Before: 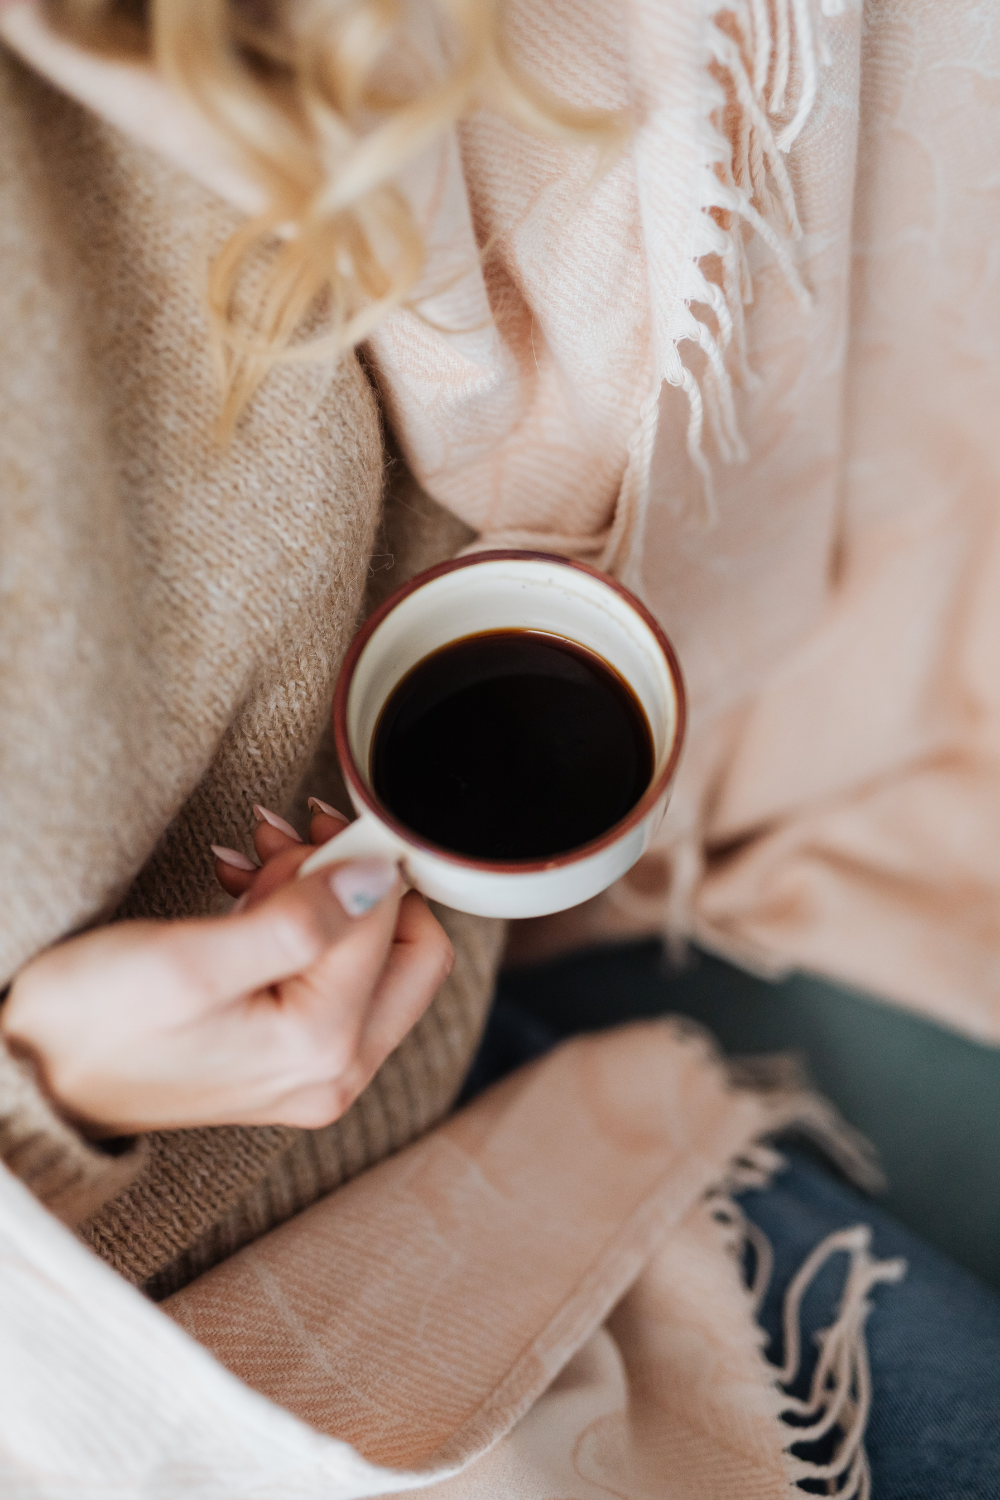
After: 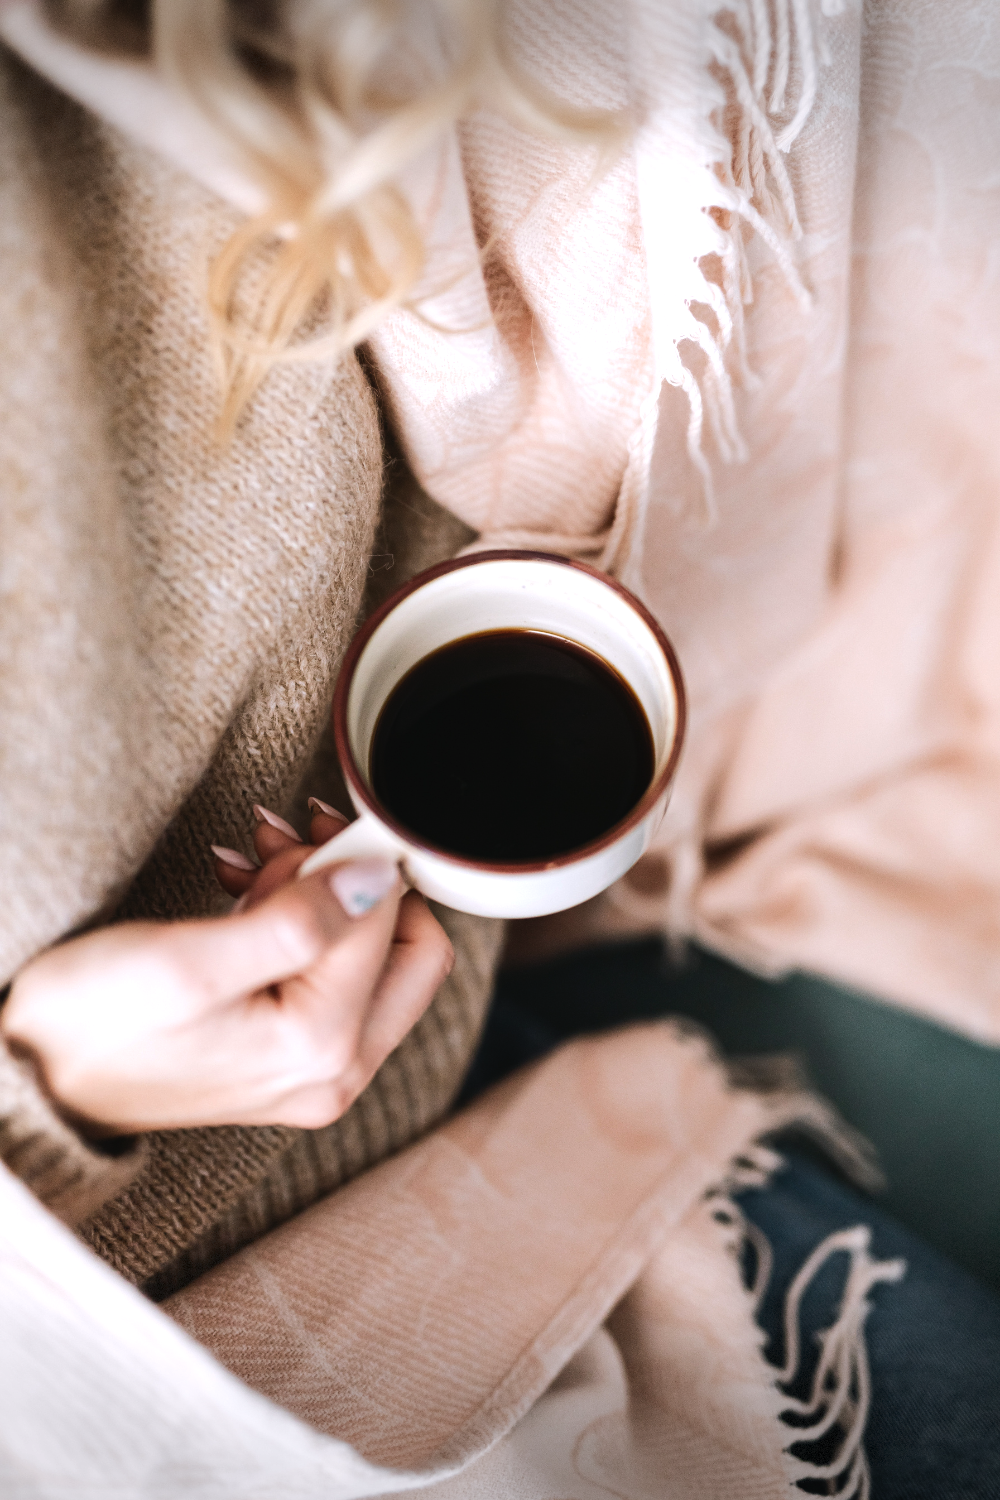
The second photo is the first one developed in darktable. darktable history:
vignetting: fall-off start 100%, brightness -0.406, saturation -0.3, width/height ratio 1.324, dithering 8-bit output, unbound false
color balance rgb: shadows lift › chroma 2%, shadows lift › hue 135.47°, highlights gain › chroma 2%, highlights gain › hue 291.01°, global offset › luminance 0.5%, perceptual saturation grading › global saturation -10.8%, perceptual saturation grading › highlights -26.83%, perceptual saturation grading › shadows 21.25%, perceptual brilliance grading › highlights 17.77%, perceptual brilliance grading › mid-tones 31.71%, perceptual brilliance grading › shadows -31.01%, global vibrance 24.91%
